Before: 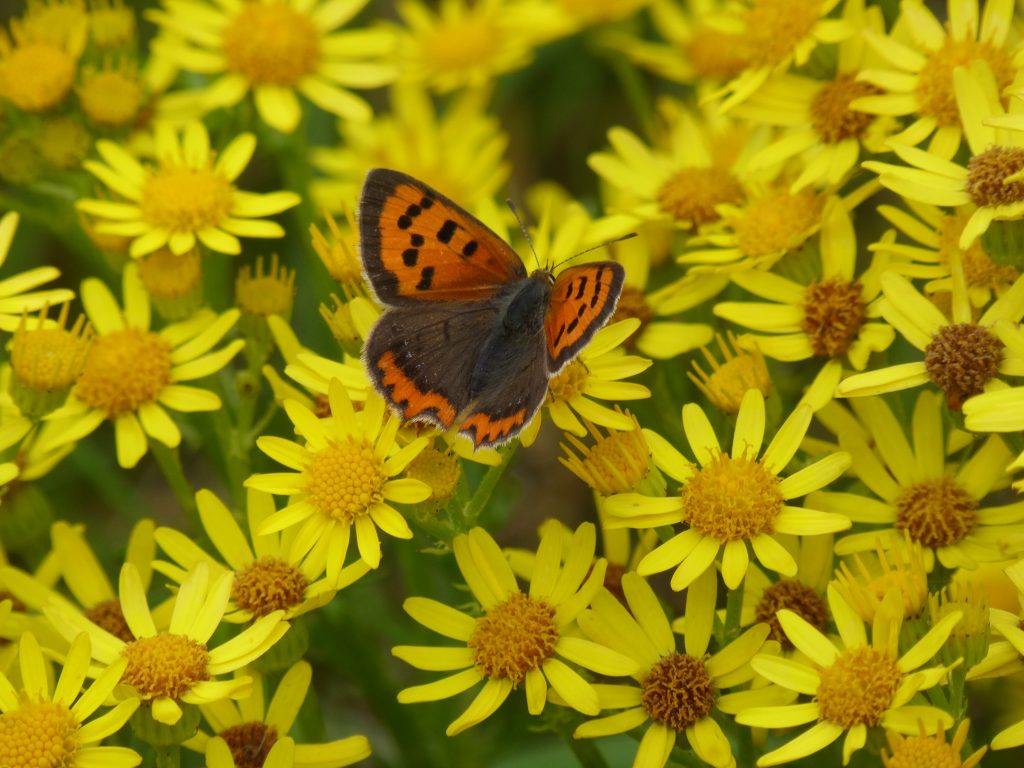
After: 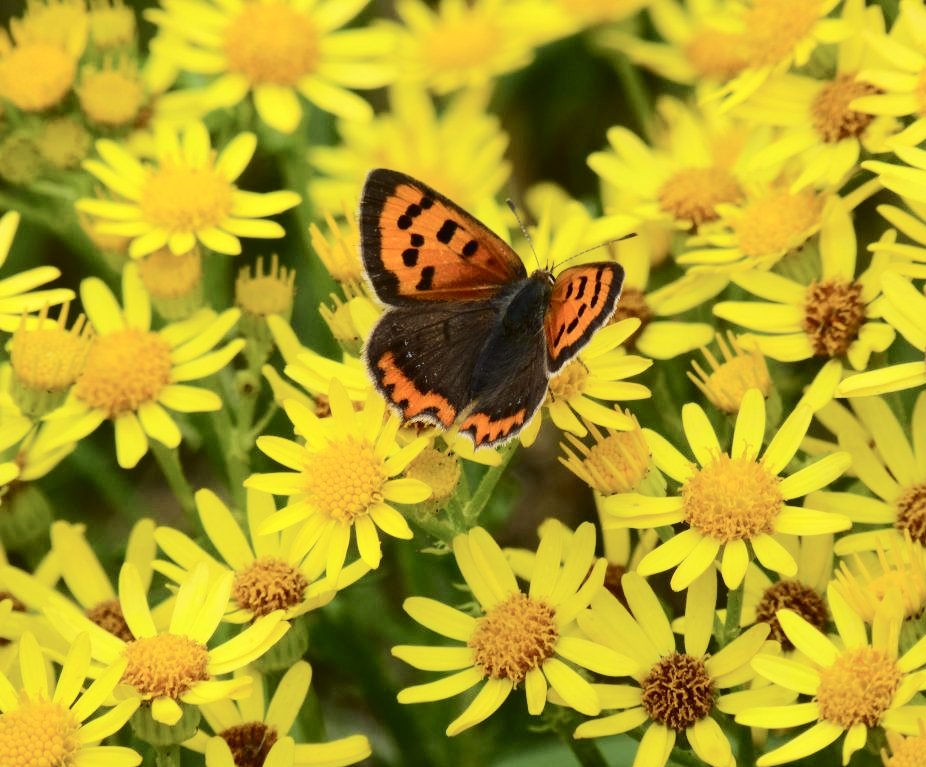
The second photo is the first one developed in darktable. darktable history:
crop: right 9.5%, bottom 0.022%
exposure: exposure 0.132 EV, compensate highlight preservation false
tone curve: curves: ch0 [(0, 0) (0.003, 0.002) (0.011, 0.008) (0.025, 0.017) (0.044, 0.027) (0.069, 0.037) (0.1, 0.052) (0.136, 0.074) (0.177, 0.11) (0.224, 0.155) (0.277, 0.237) (0.335, 0.34) (0.399, 0.467) (0.468, 0.584) (0.543, 0.683) (0.623, 0.762) (0.709, 0.827) (0.801, 0.888) (0.898, 0.947) (1, 1)], color space Lab, independent channels, preserve colors none
